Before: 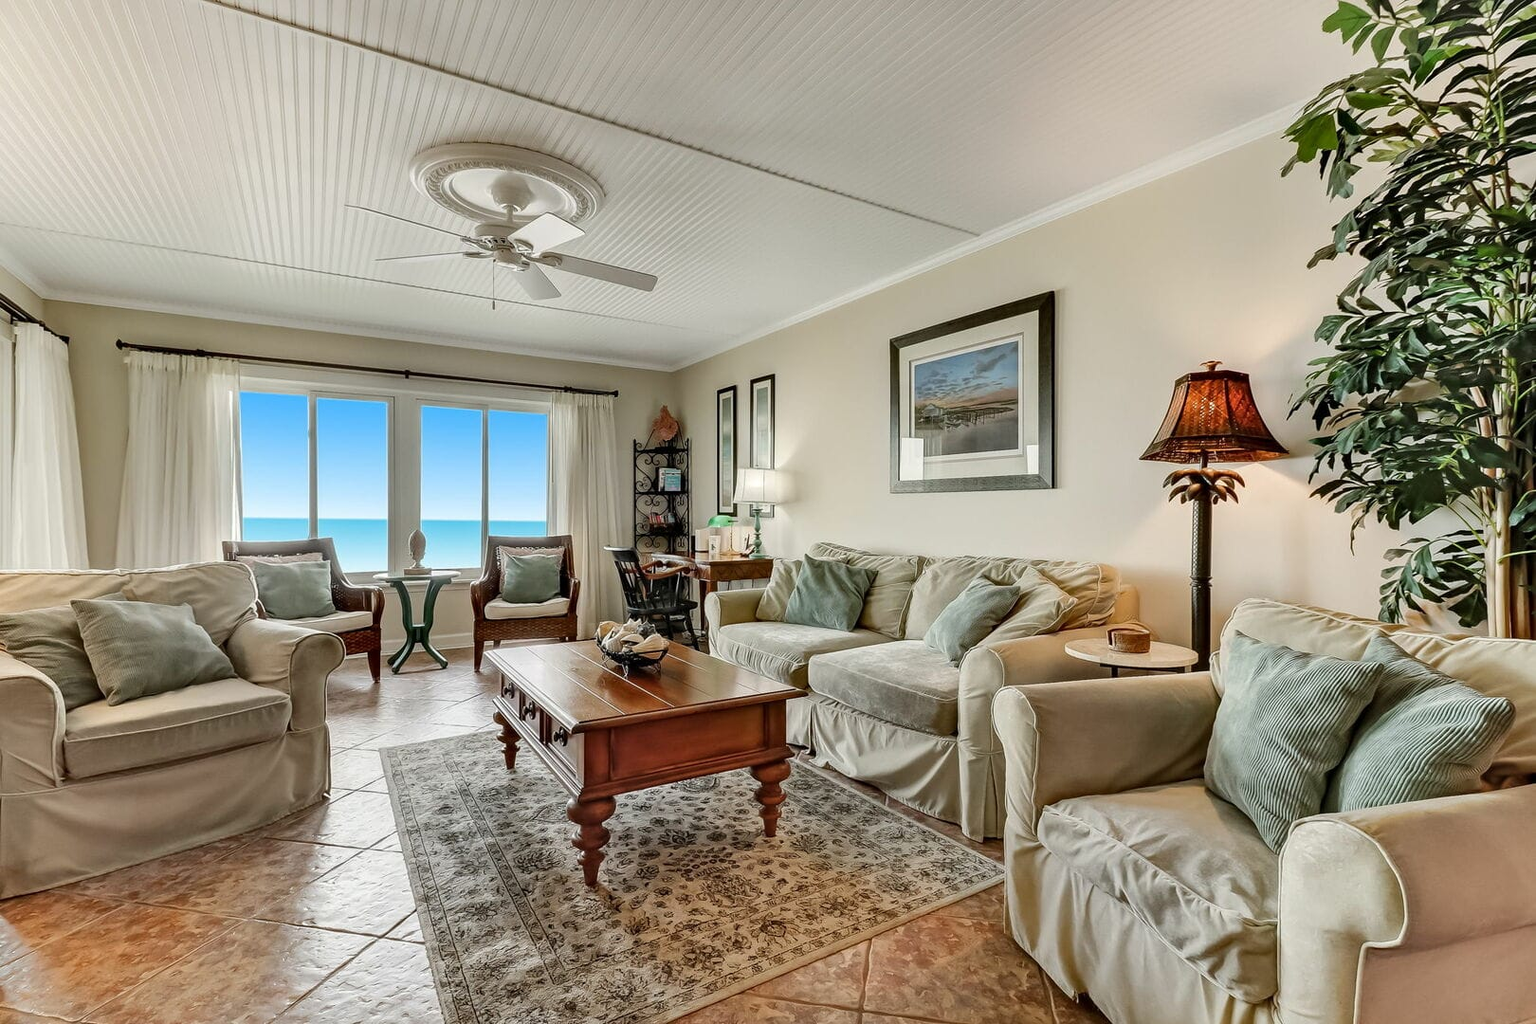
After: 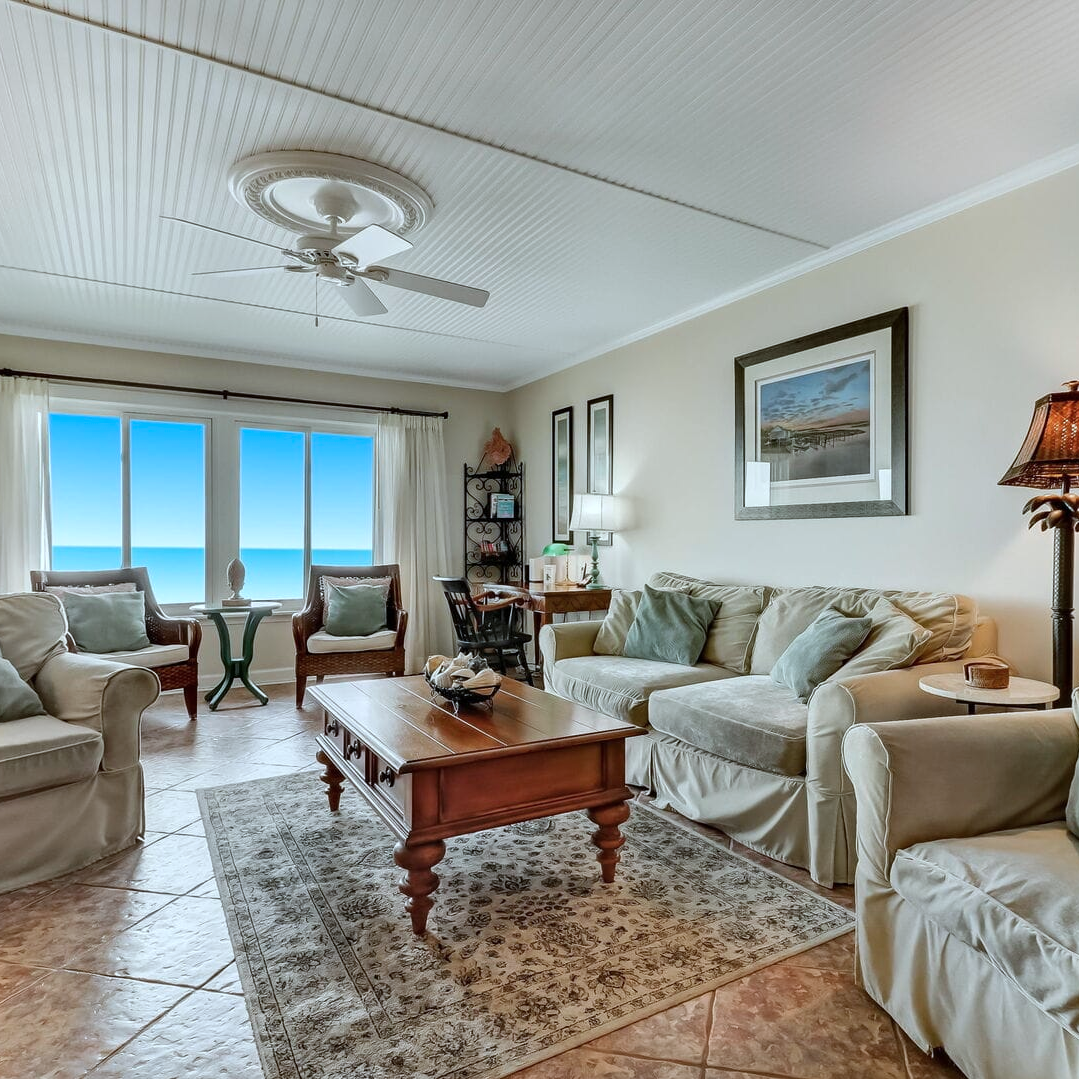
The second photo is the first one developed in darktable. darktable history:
color correction: highlights a* -4.18, highlights b* -10.81
crop and rotate: left 12.648%, right 20.685%
